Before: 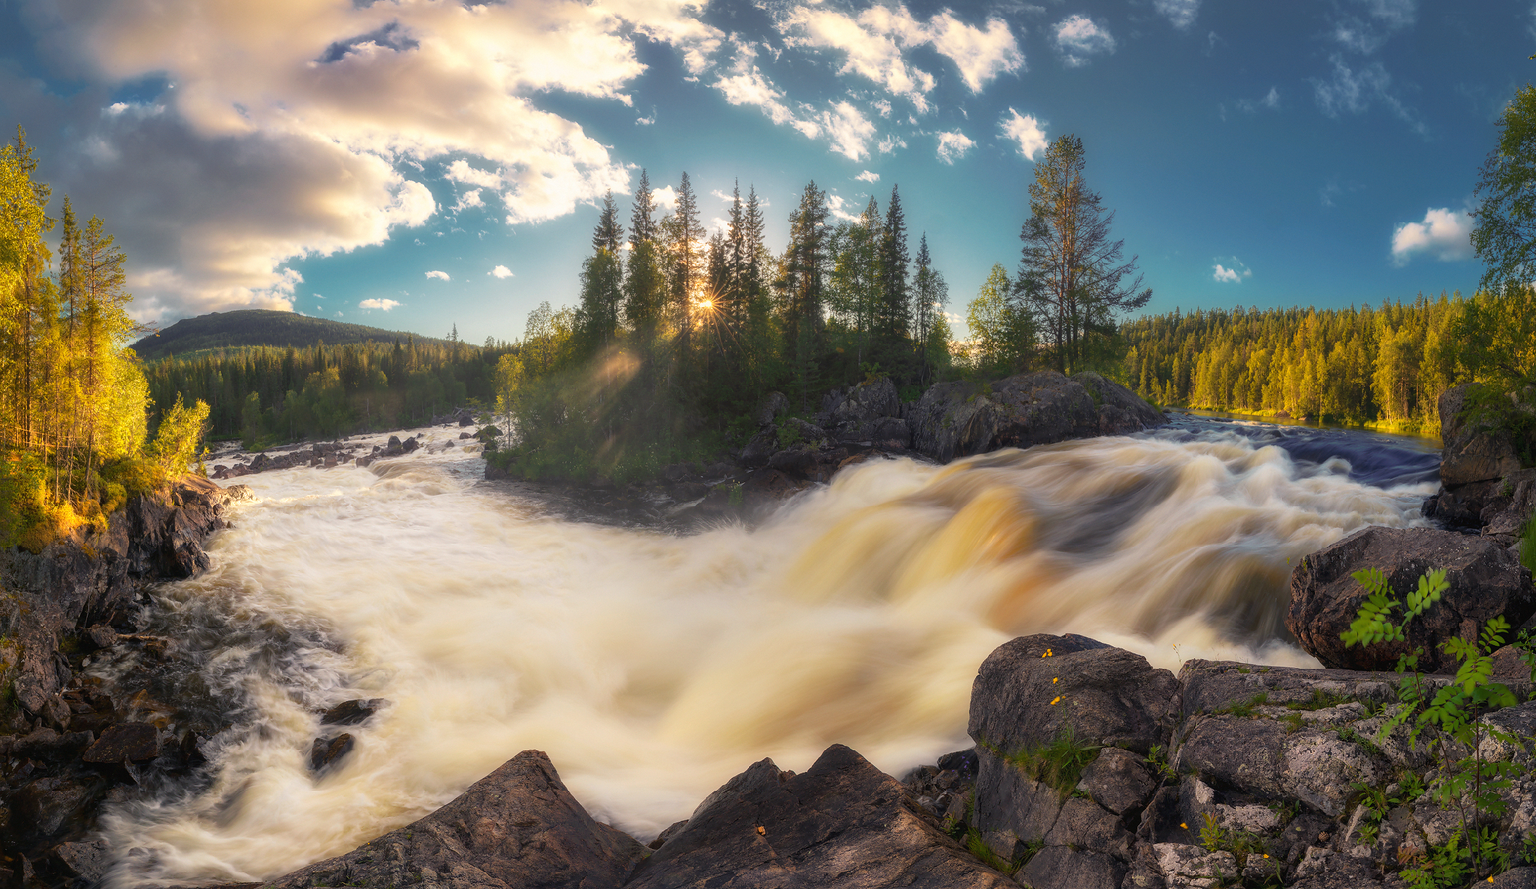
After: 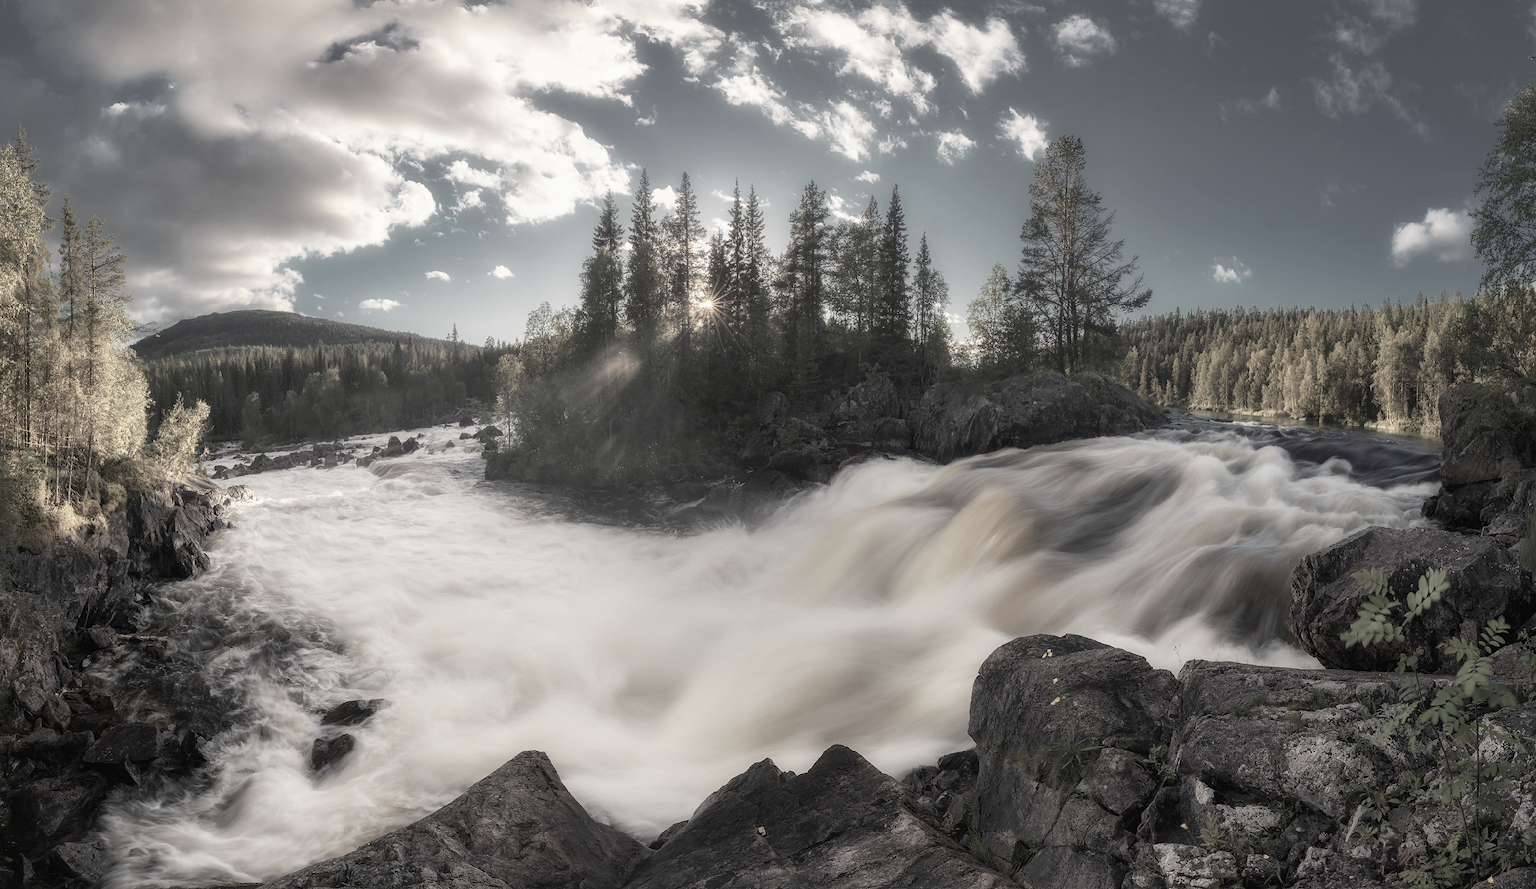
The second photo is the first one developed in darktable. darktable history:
color correction: highlights b* -0.053, saturation 0.199
